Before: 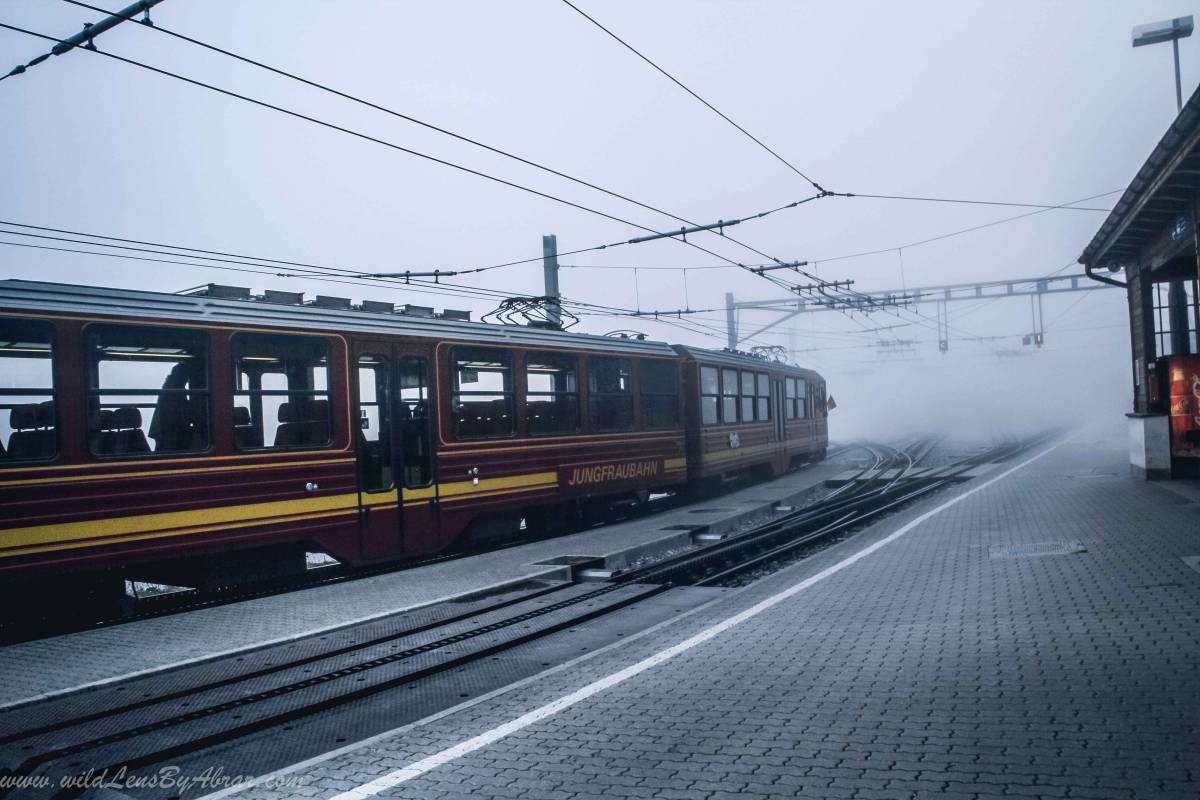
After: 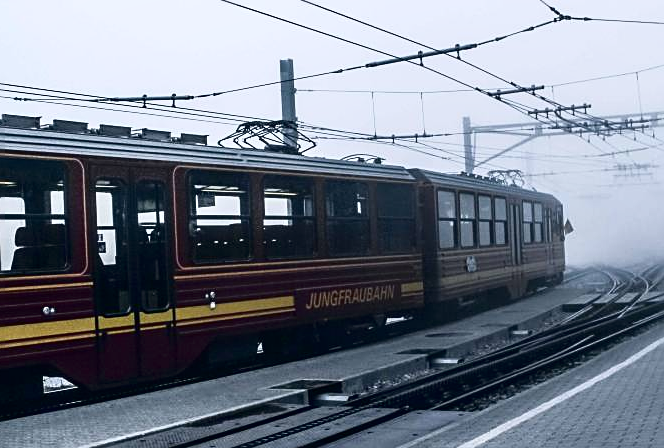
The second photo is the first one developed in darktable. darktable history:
crop and rotate: left 21.954%, top 22.025%, right 22.635%, bottom 21.862%
sharpen: on, module defaults
shadows and highlights: shadows -62.71, white point adjustment -5.32, highlights 61.04
